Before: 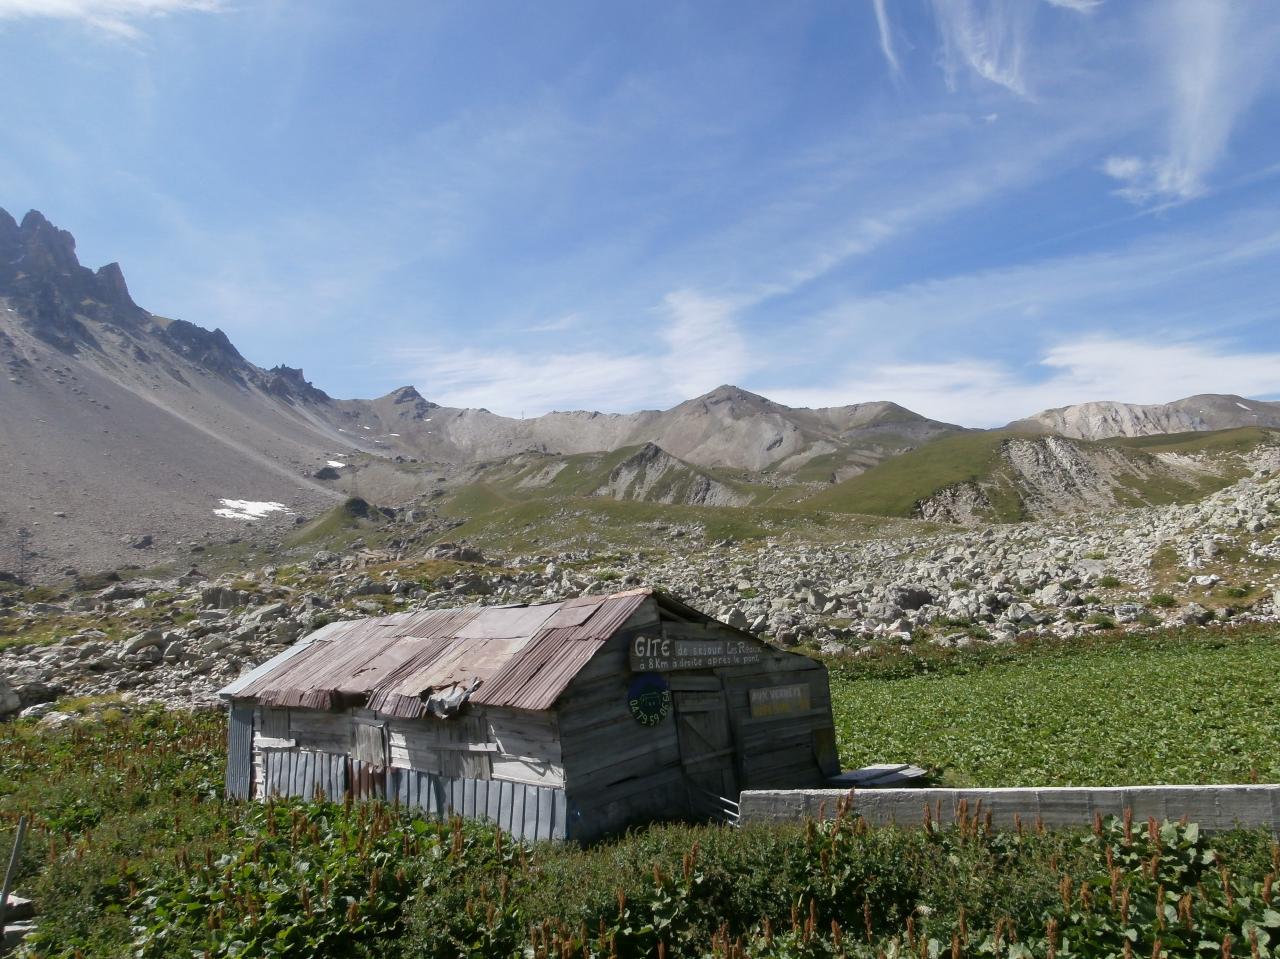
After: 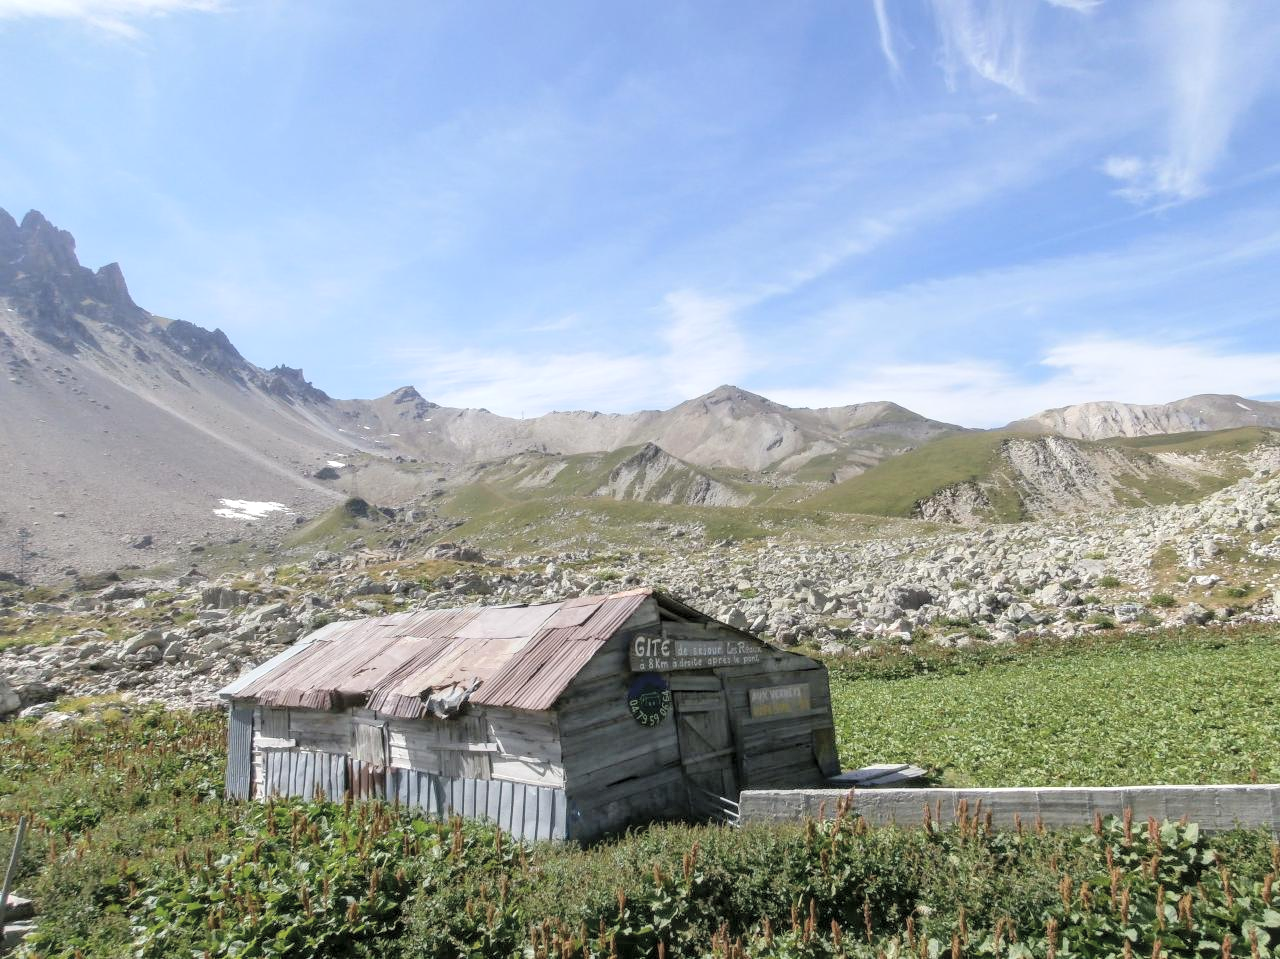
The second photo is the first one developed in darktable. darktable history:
global tonemap: drago (0.7, 100)
local contrast: on, module defaults
